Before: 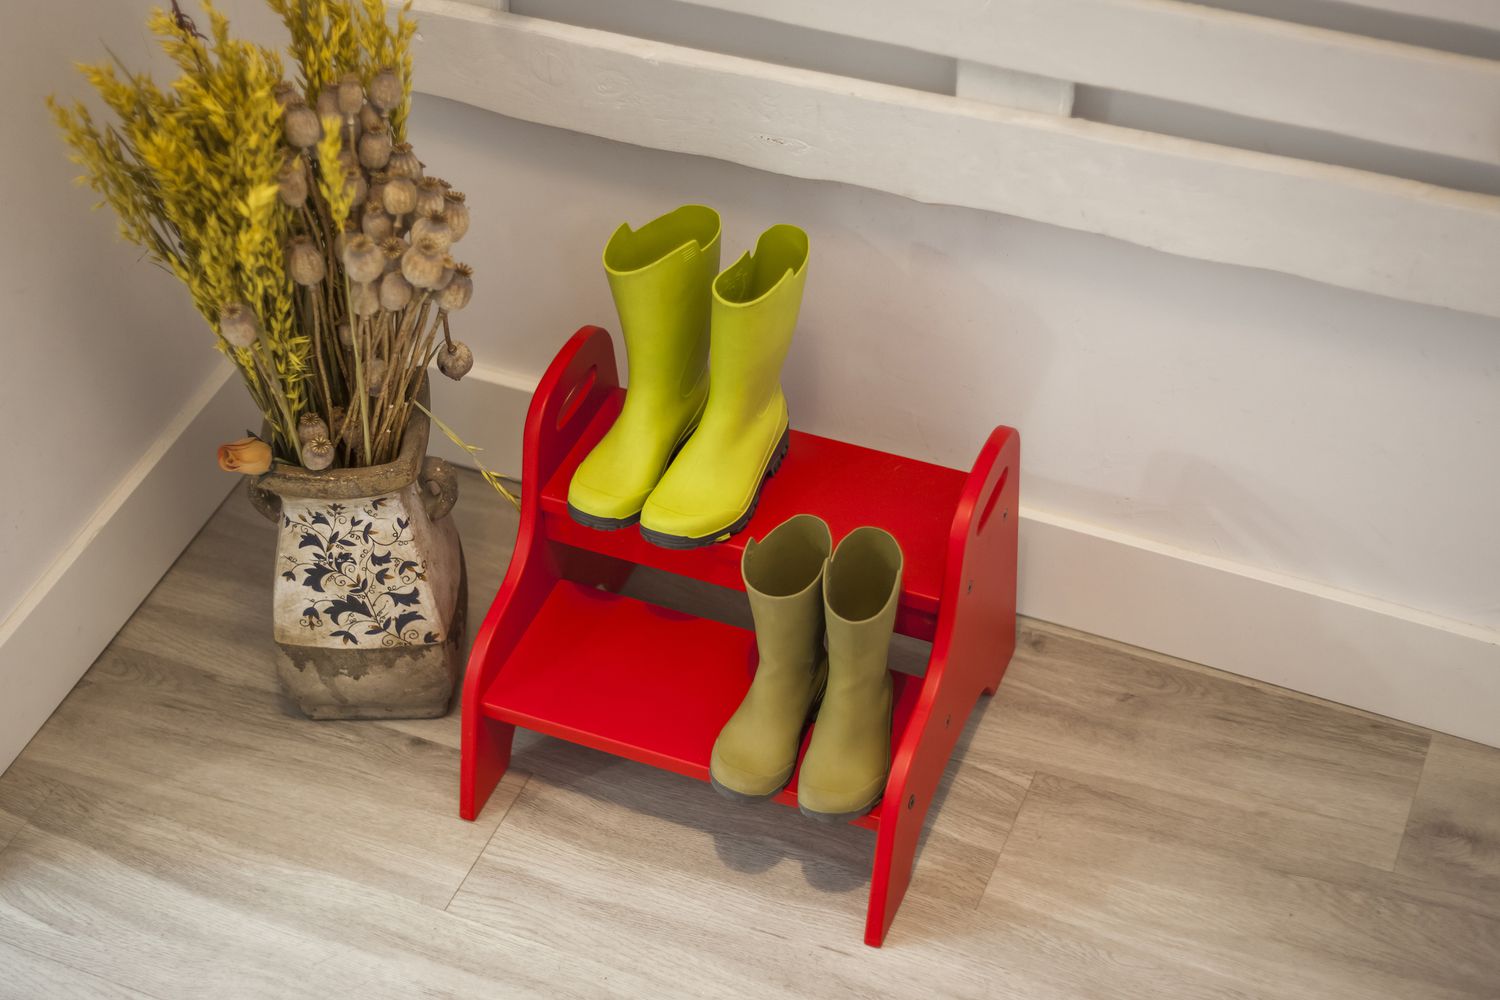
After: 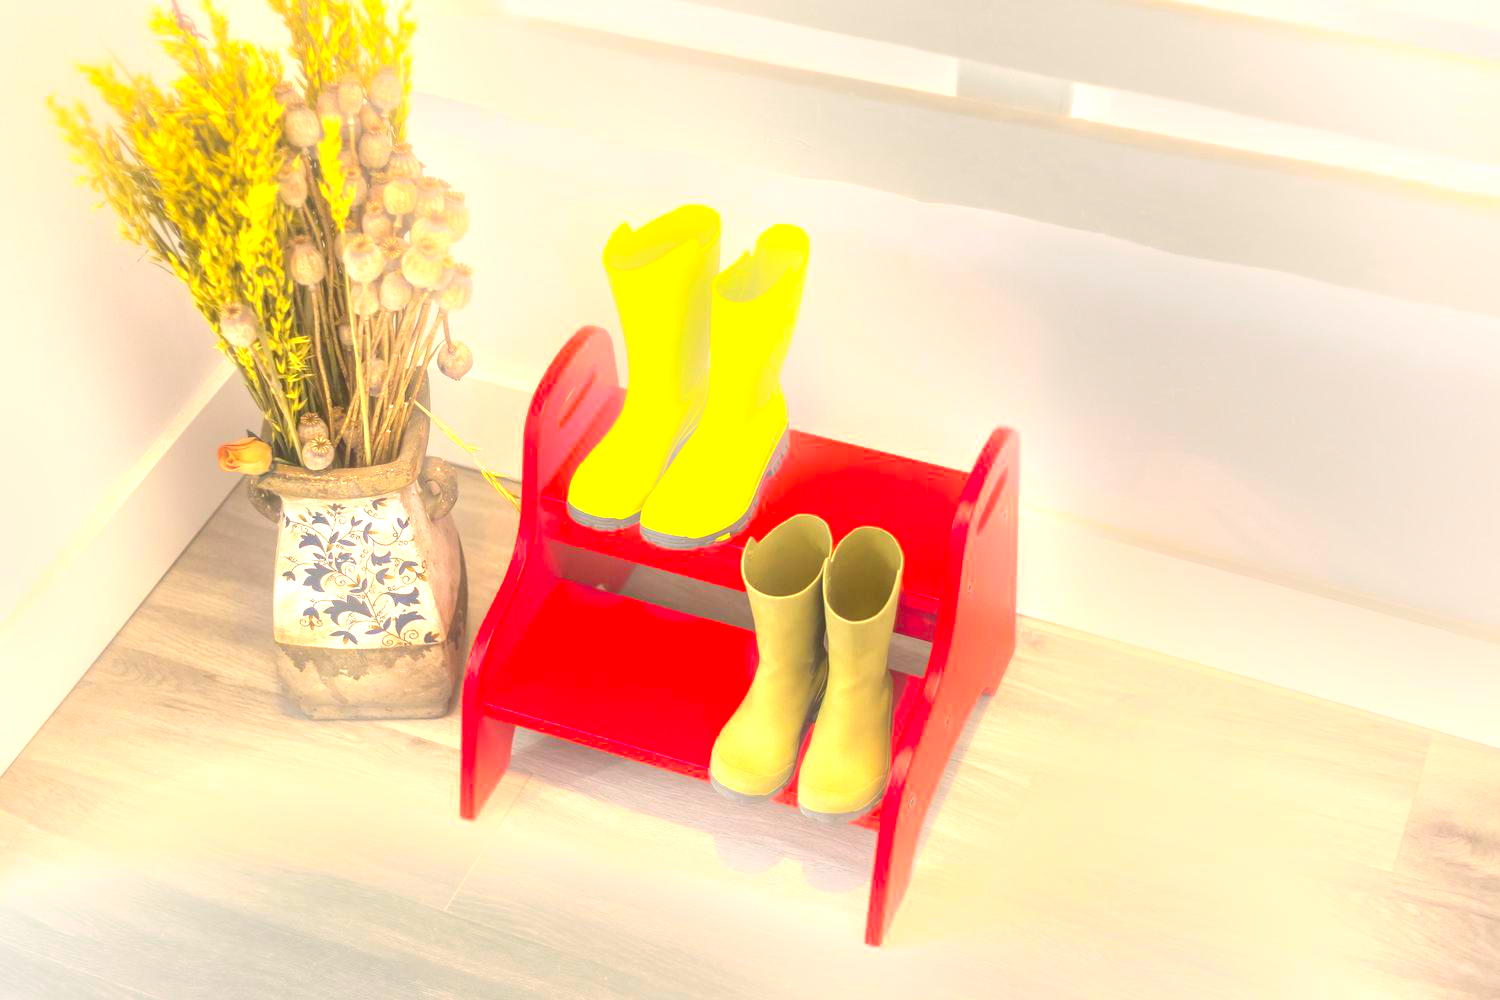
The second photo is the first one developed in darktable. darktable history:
bloom: size 15%, threshold 97%, strength 7%
contrast brightness saturation: saturation 0.18
exposure: black level correction 0, exposure 1.9 EV, compensate highlight preservation false
